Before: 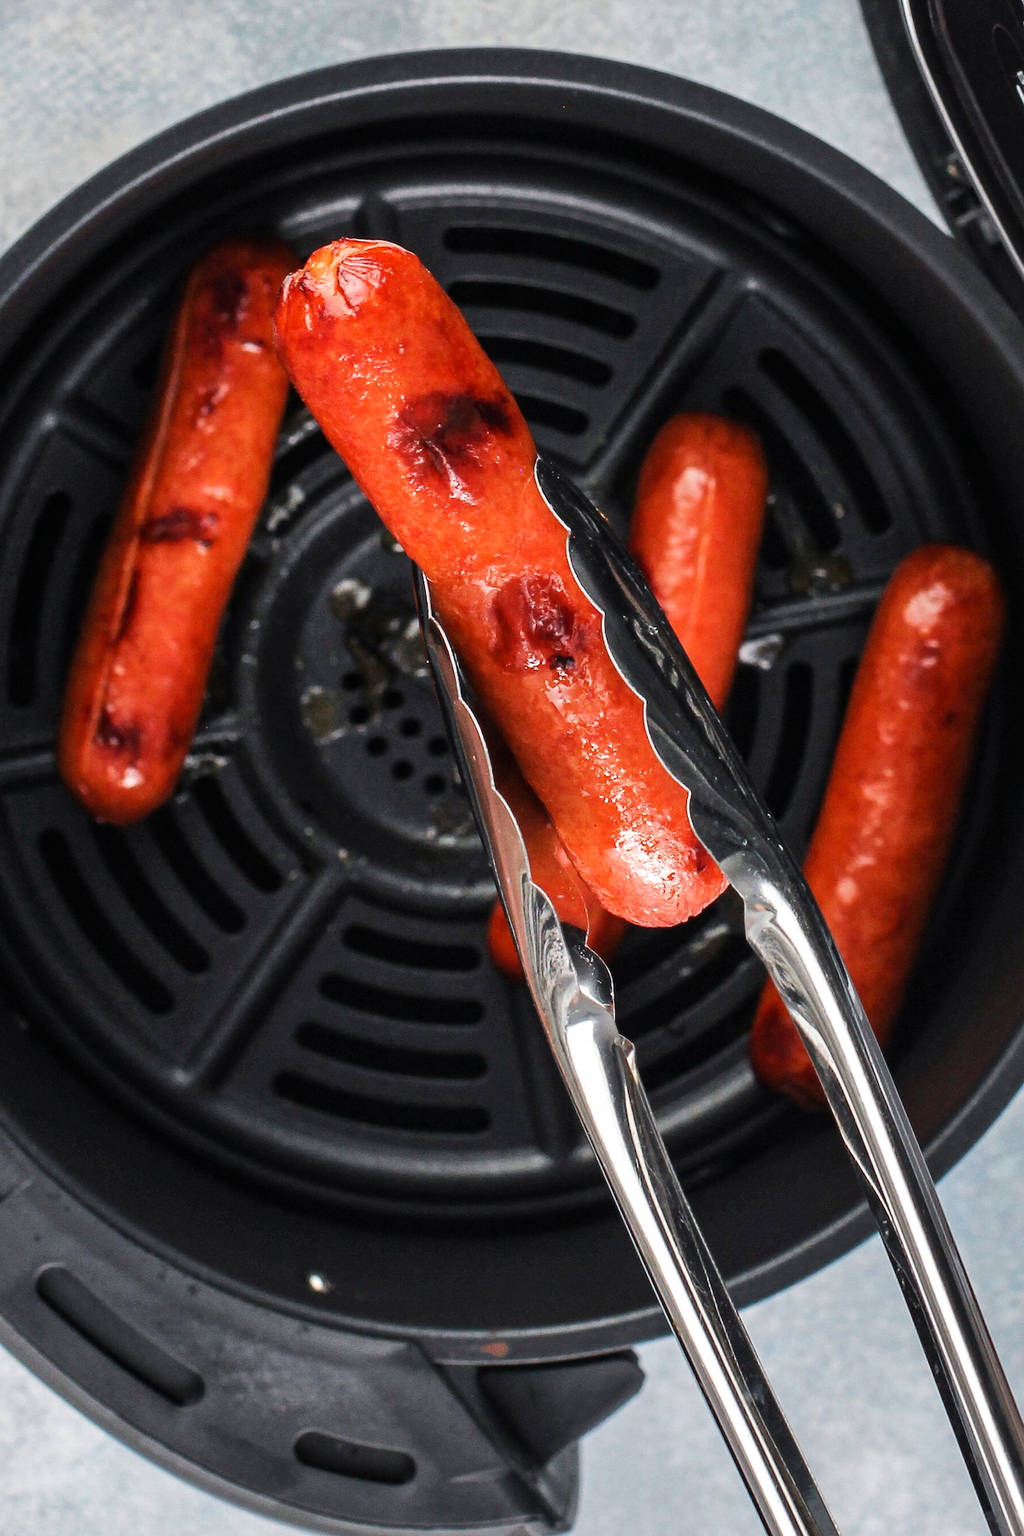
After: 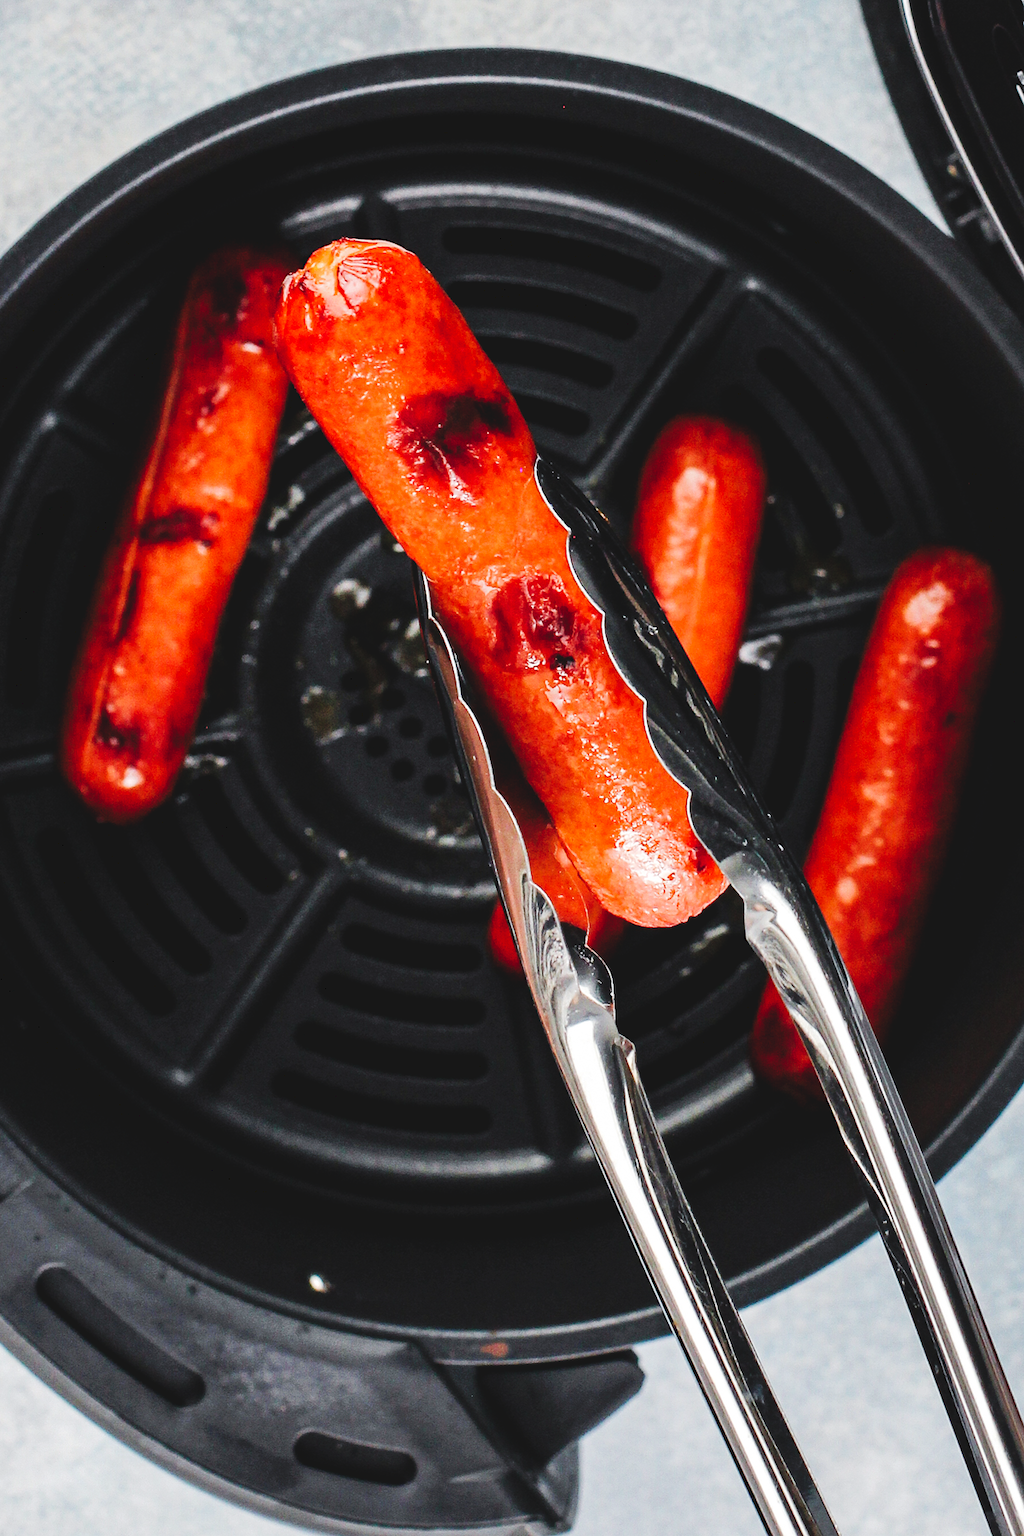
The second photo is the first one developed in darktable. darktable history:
tone curve: curves: ch0 [(0, 0) (0.003, 0.077) (0.011, 0.078) (0.025, 0.078) (0.044, 0.08) (0.069, 0.088) (0.1, 0.102) (0.136, 0.12) (0.177, 0.148) (0.224, 0.191) (0.277, 0.261) (0.335, 0.335) (0.399, 0.419) (0.468, 0.522) (0.543, 0.611) (0.623, 0.702) (0.709, 0.779) (0.801, 0.855) (0.898, 0.918) (1, 1)], preserve colors none
